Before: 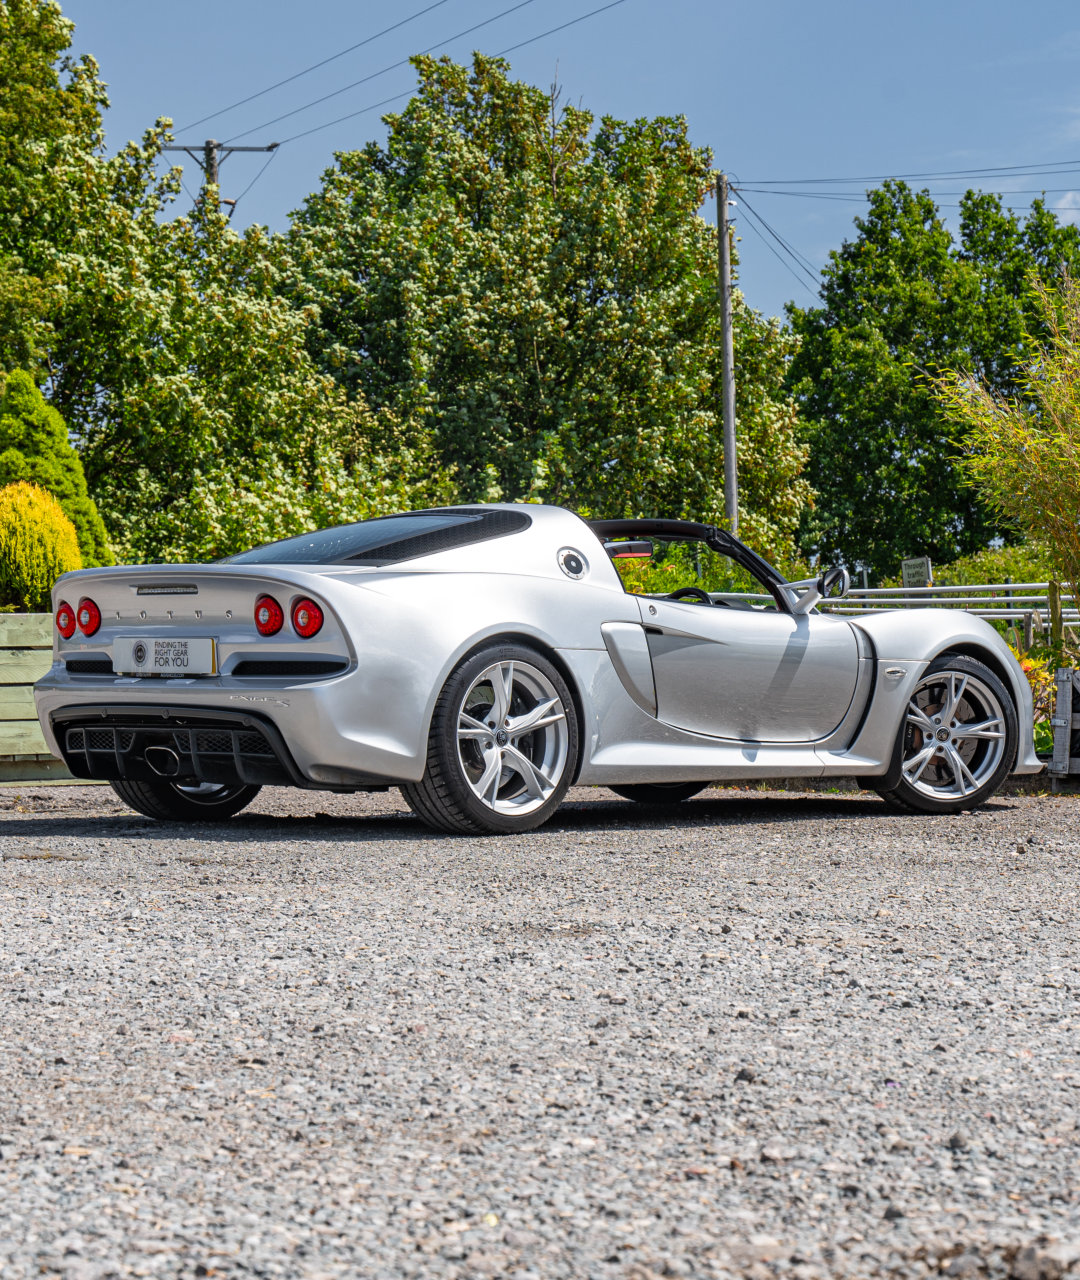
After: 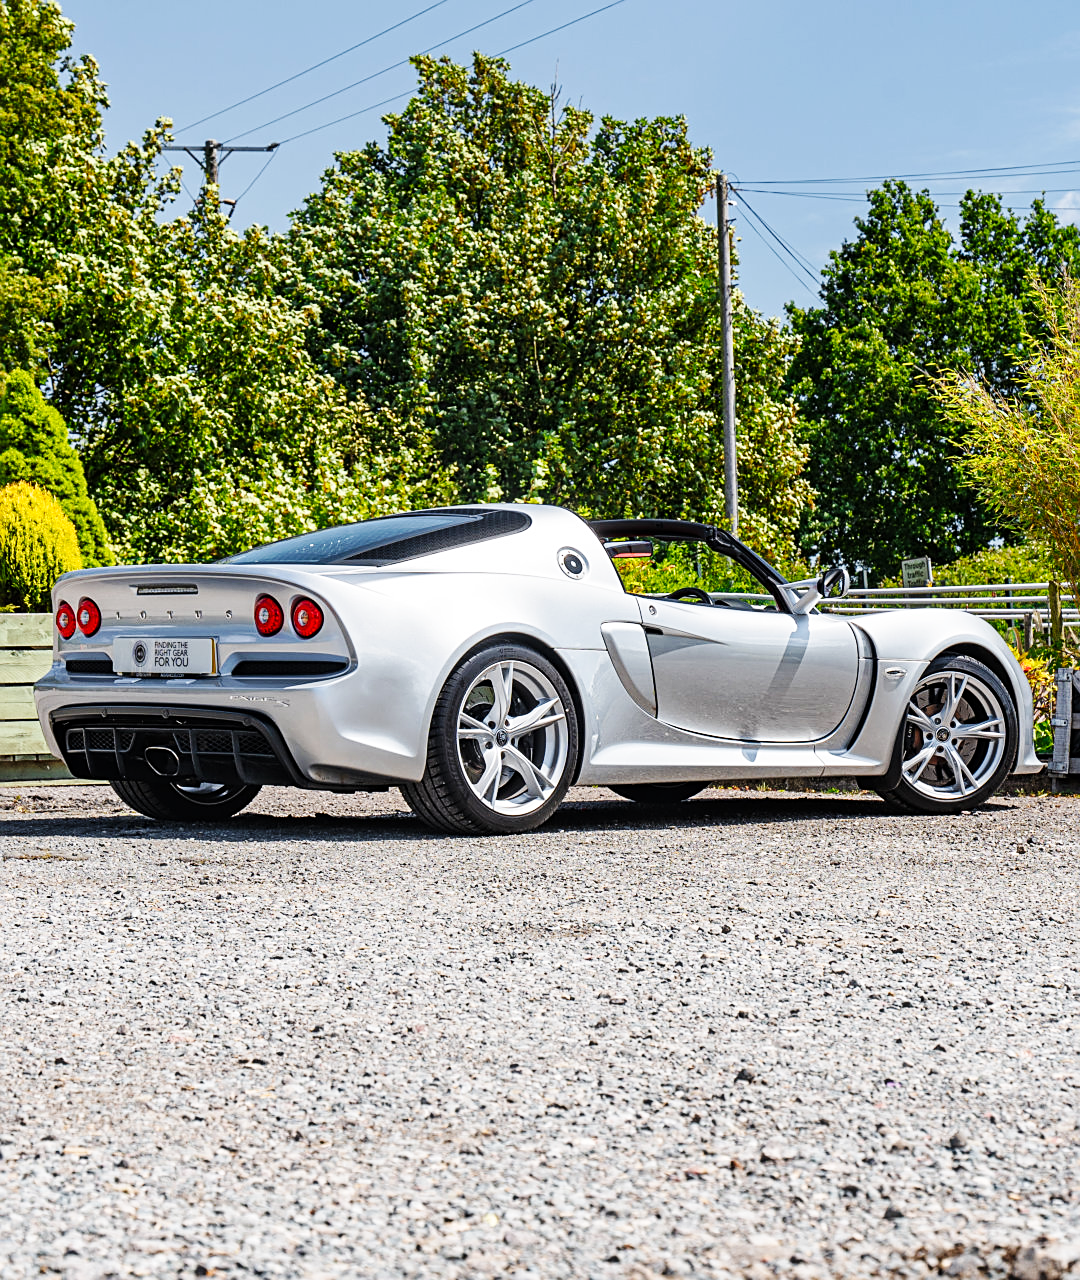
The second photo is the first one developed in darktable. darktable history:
sharpen: on, module defaults
base curve: curves: ch0 [(0, 0) (0.032, 0.025) (0.121, 0.166) (0.206, 0.329) (0.605, 0.79) (1, 1)], preserve colors none
